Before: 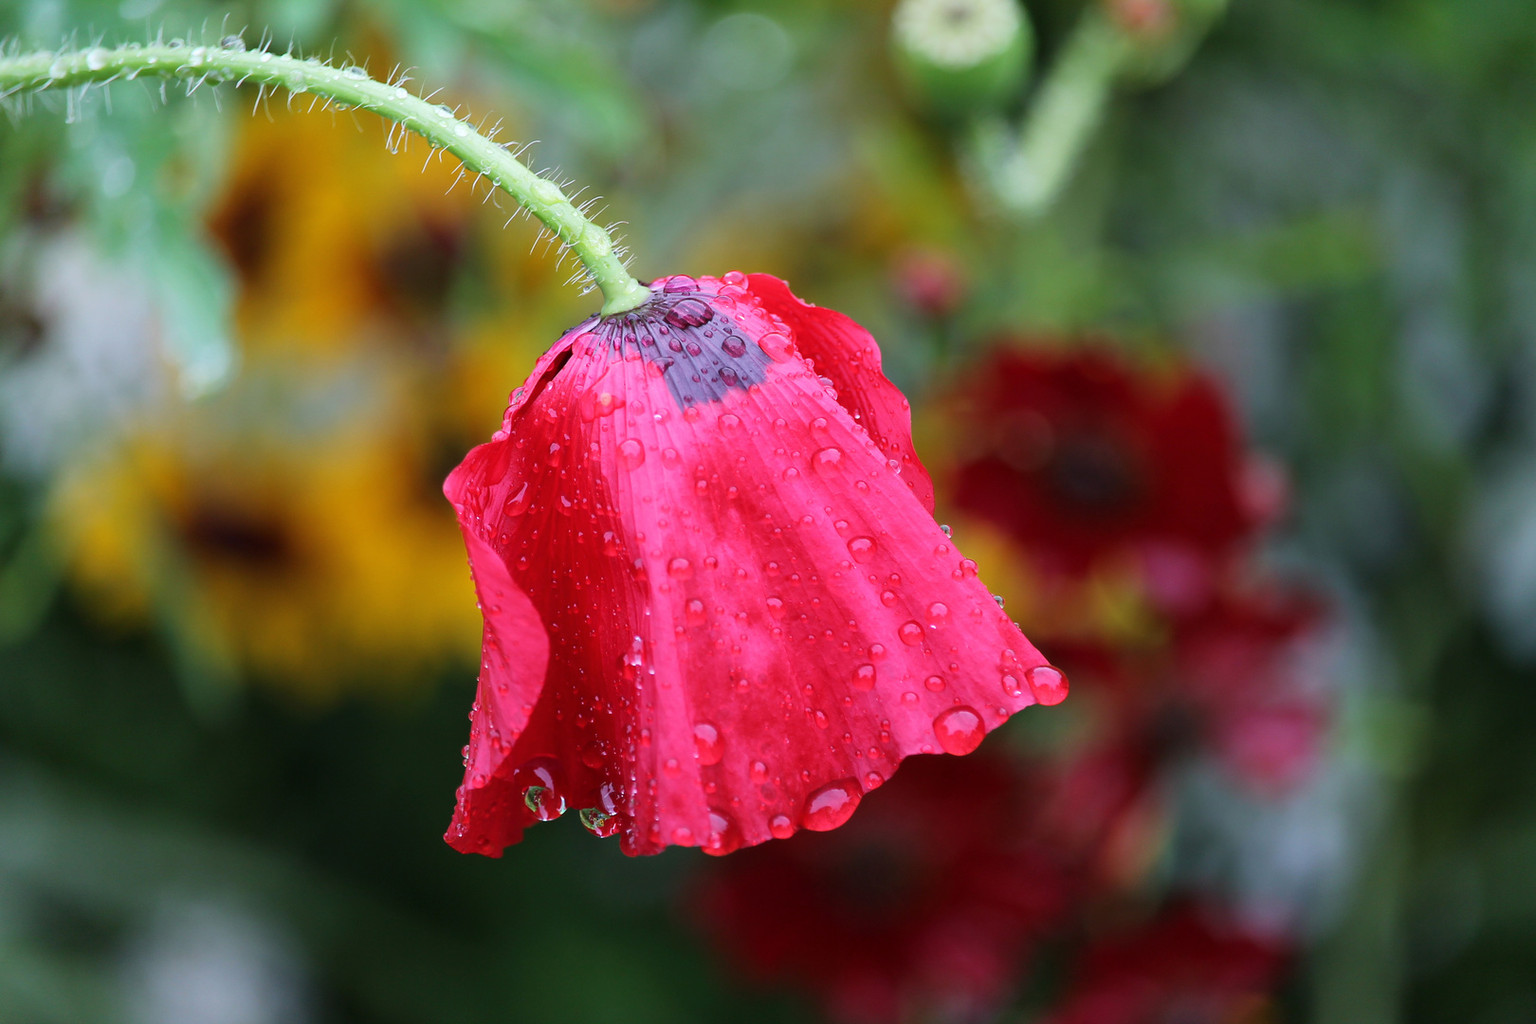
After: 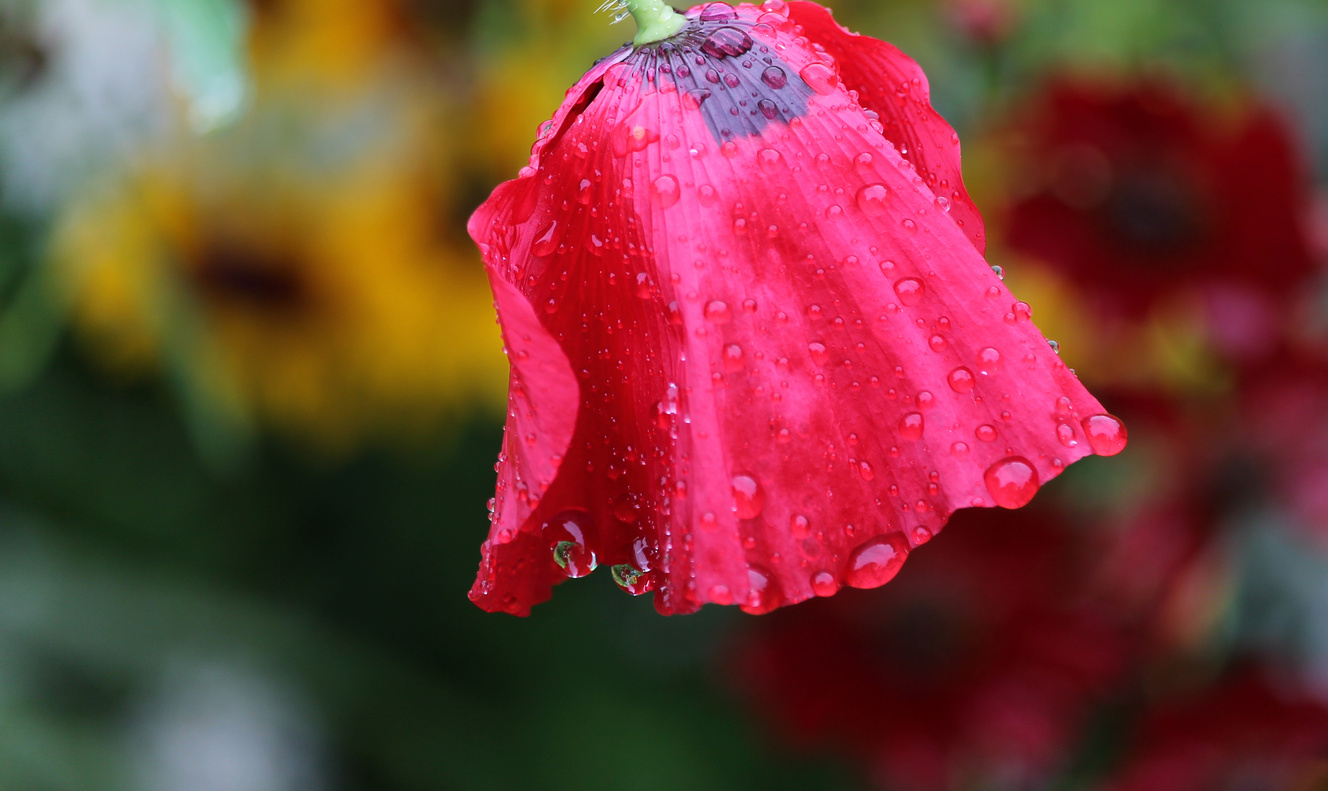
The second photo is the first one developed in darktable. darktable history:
crop: top 26.718%, right 18.009%
